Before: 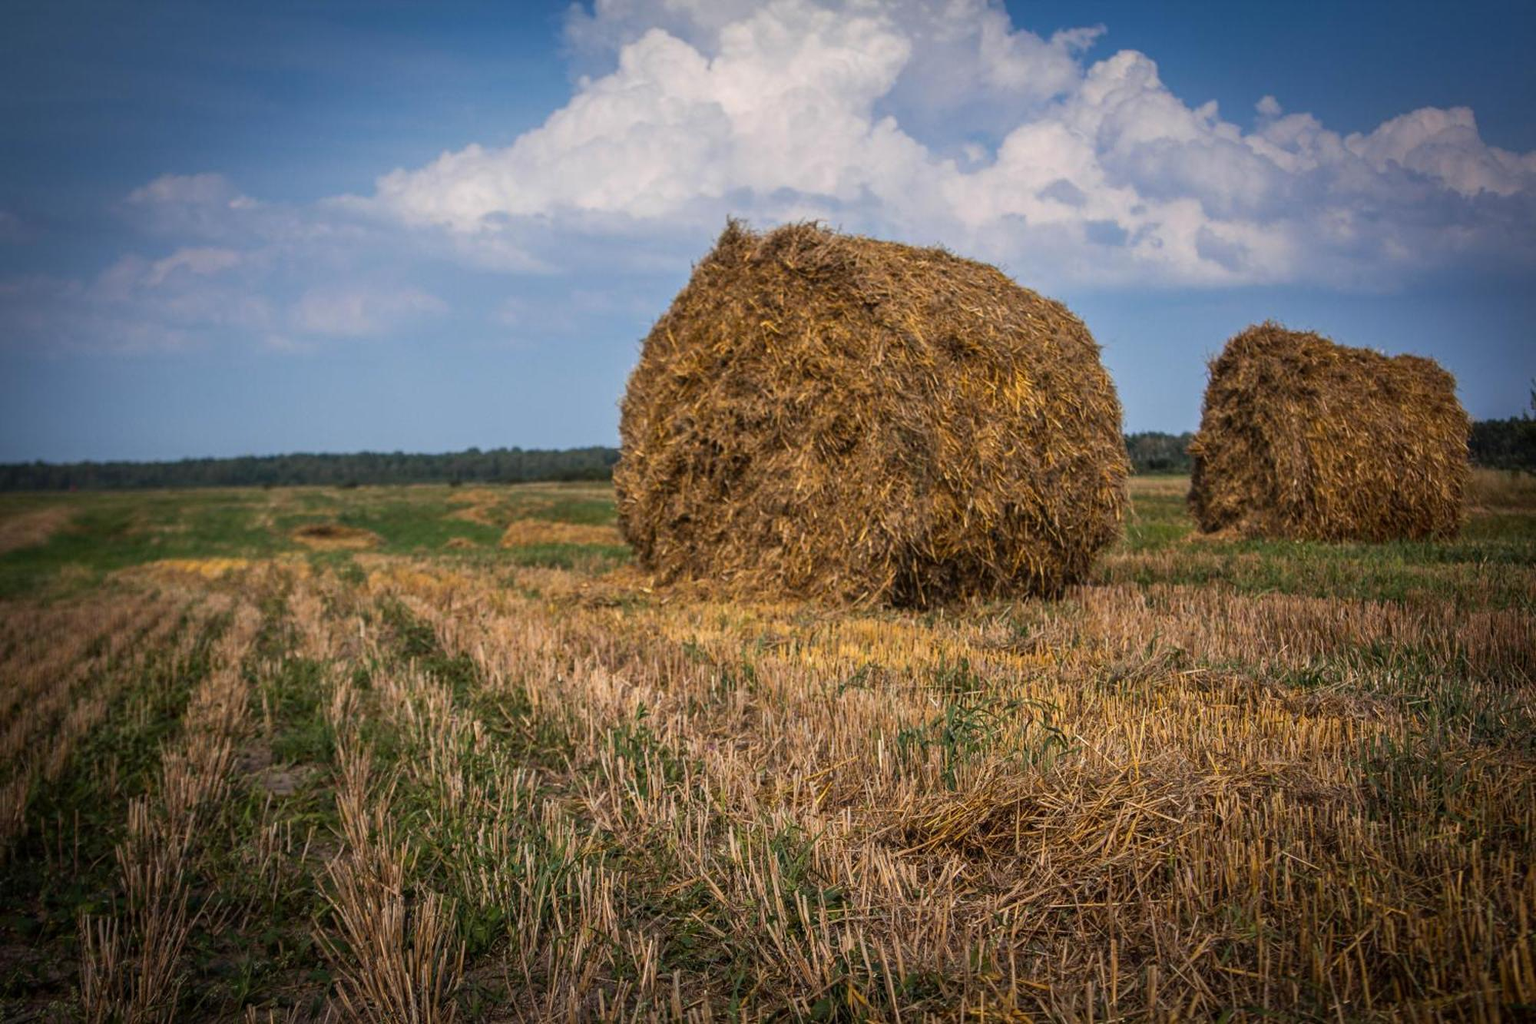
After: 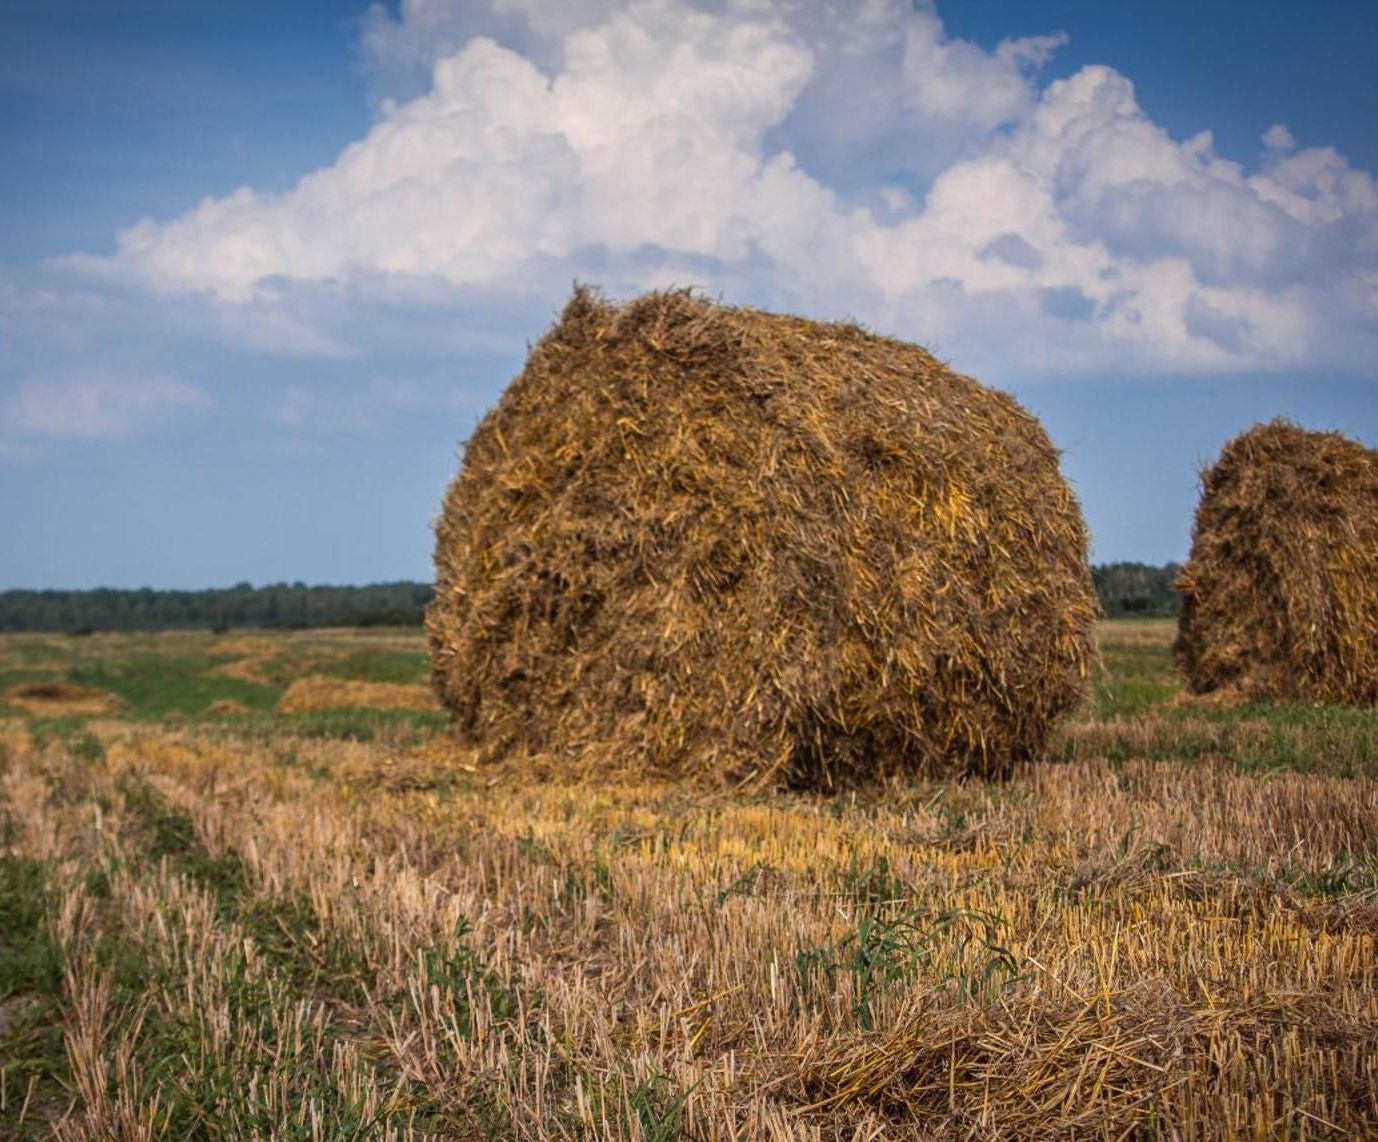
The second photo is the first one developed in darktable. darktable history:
crop: left 18.676%, right 12.404%, bottom 14.254%
